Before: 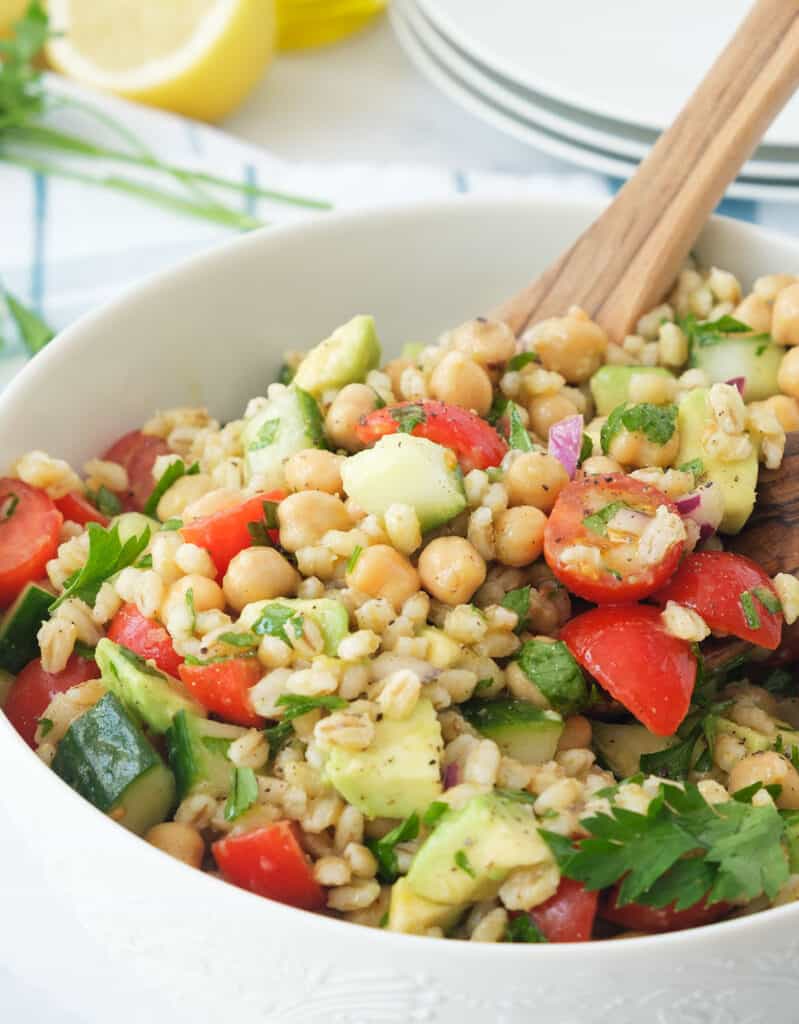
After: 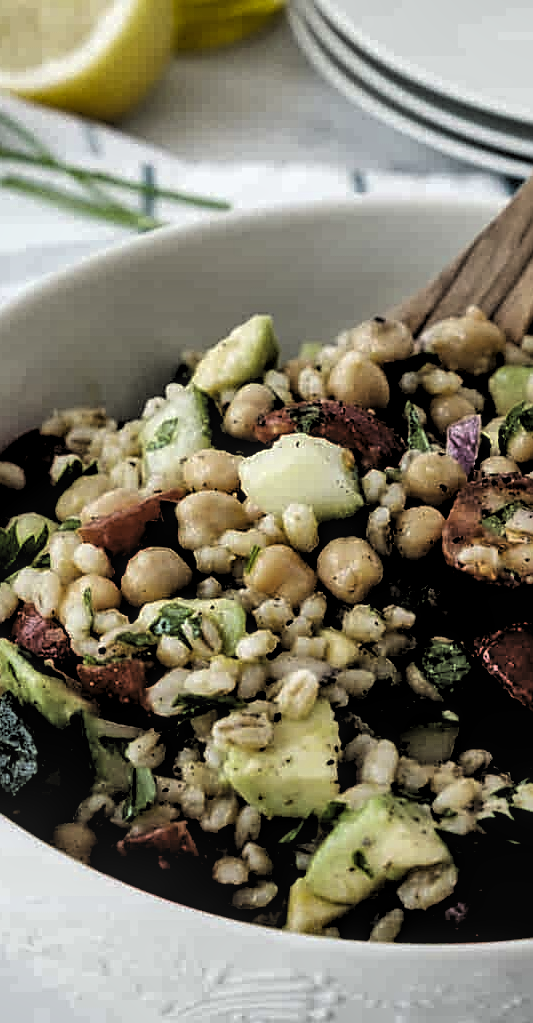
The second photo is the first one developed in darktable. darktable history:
local contrast: on, module defaults
crop and rotate: left 12.799%, right 20.433%
shadows and highlights: highlights color adjustment 77.8%, low approximation 0.01, soften with gaussian
sharpen: on, module defaults
levels: levels [0.514, 0.759, 1]
